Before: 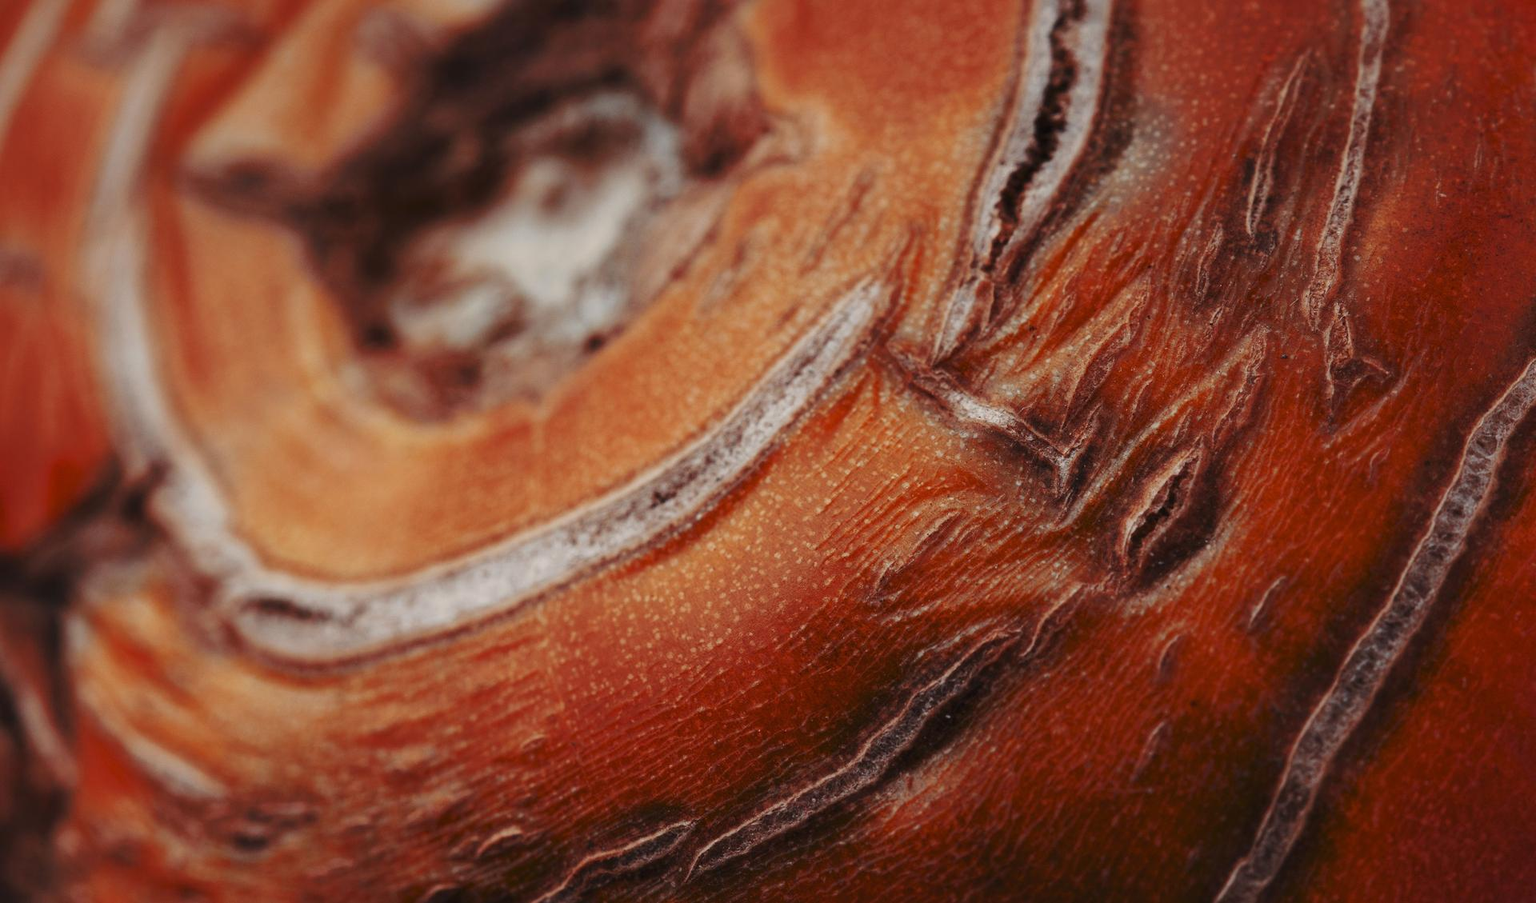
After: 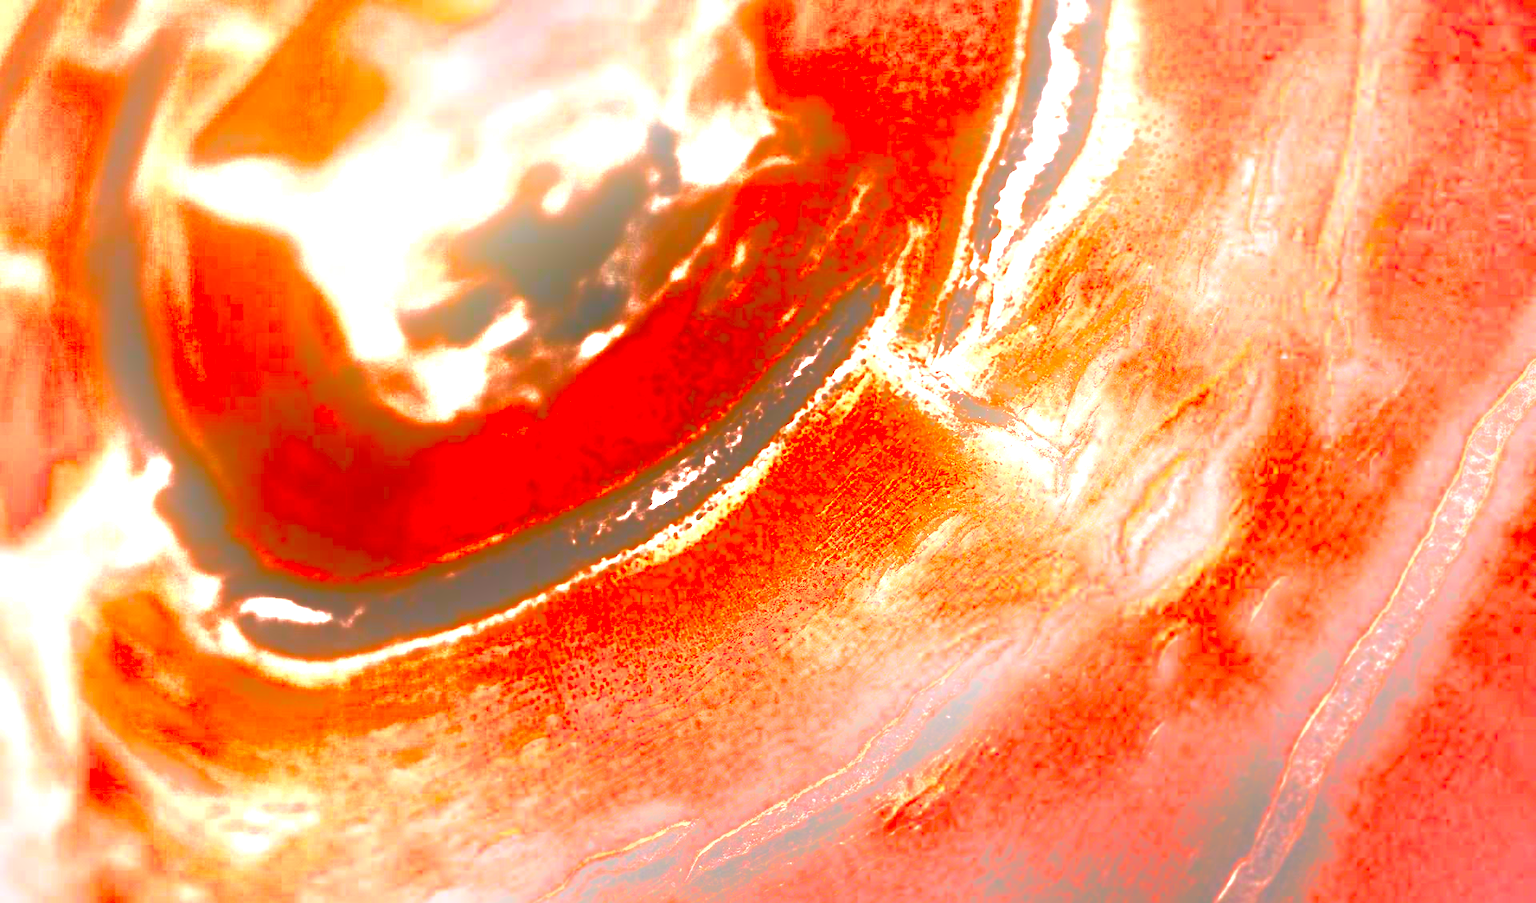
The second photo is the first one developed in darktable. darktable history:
levels: levels [0, 0.352, 0.703]
bloom: size 25%, threshold 5%, strength 90%
tone equalizer: -8 EV -0.75 EV, -7 EV -0.7 EV, -6 EV -0.6 EV, -5 EV -0.4 EV, -3 EV 0.4 EV, -2 EV 0.6 EV, -1 EV 0.7 EV, +0 EV 0.75 EV, edges refinement/feathering 500, mask exposure compensation -1.57 EV, preserve details no
contrast brightness saturation: contrast 1, brightness 1, saturation 1
color balance: mode lift, gamma, gain (sRGB), lift [0.97, 1, 1, 1], gamma [1.03, 1, 1, 1]
